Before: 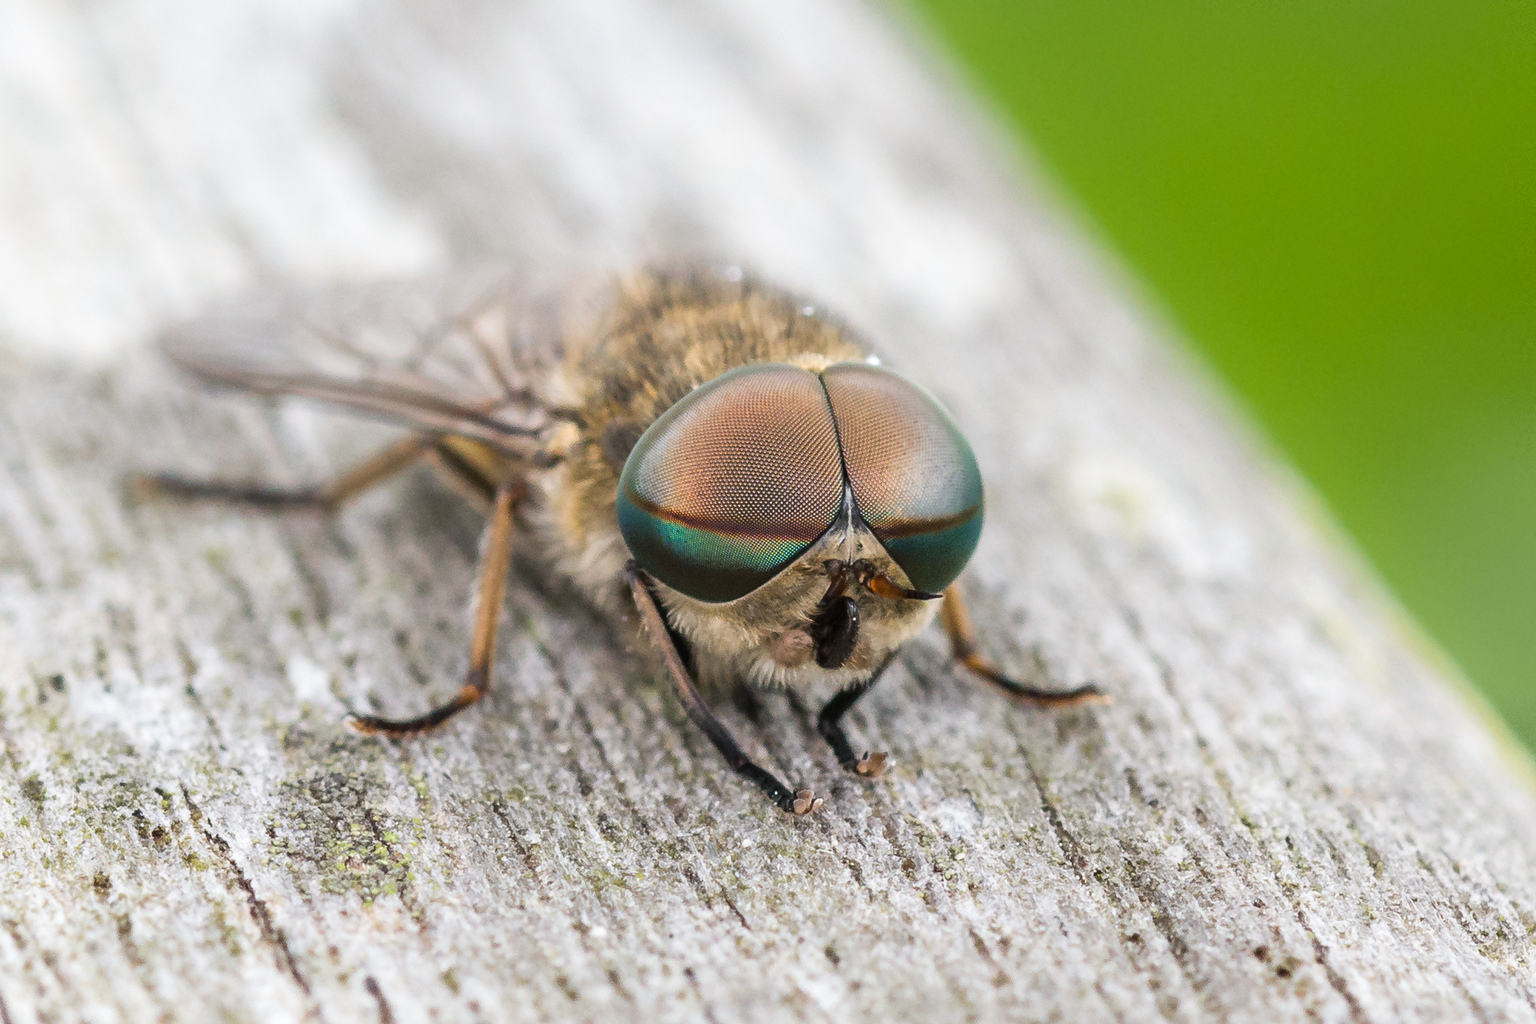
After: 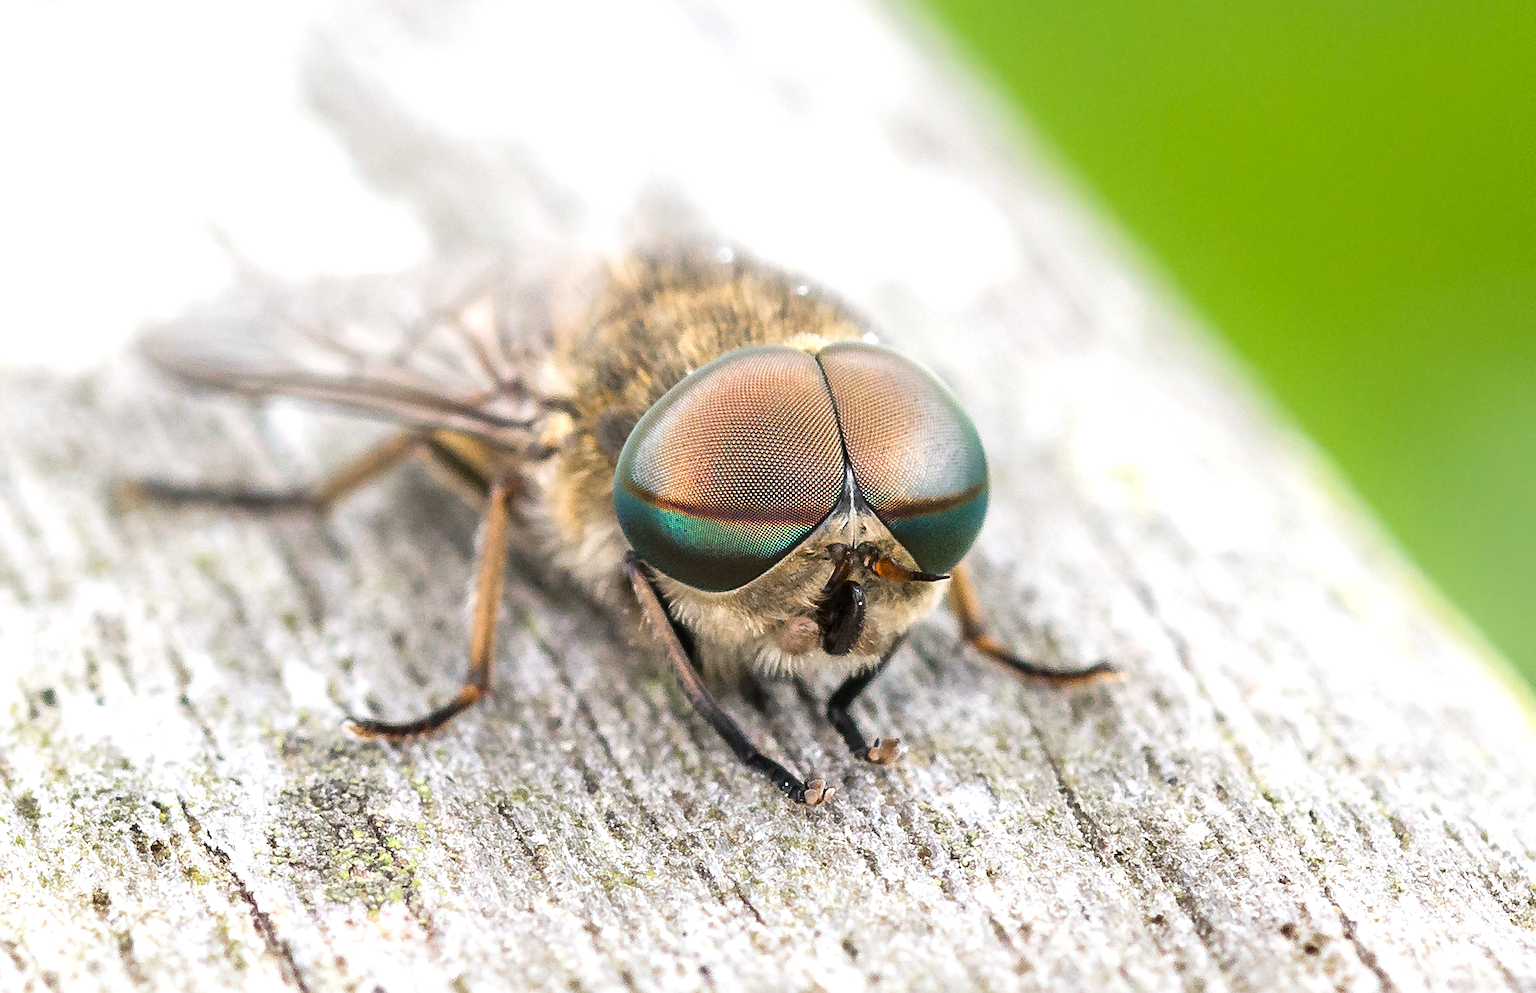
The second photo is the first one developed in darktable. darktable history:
sharpen: on, module defaults
exposure: black level correction 0.001, exposure 0.5 EV, compensate exposure bias true, compensate highlight preservation false
rotate and perspective: rotation -2°, crop left 0.022, crop right 0.978, crop top 0.049, crop bottom 0.951
